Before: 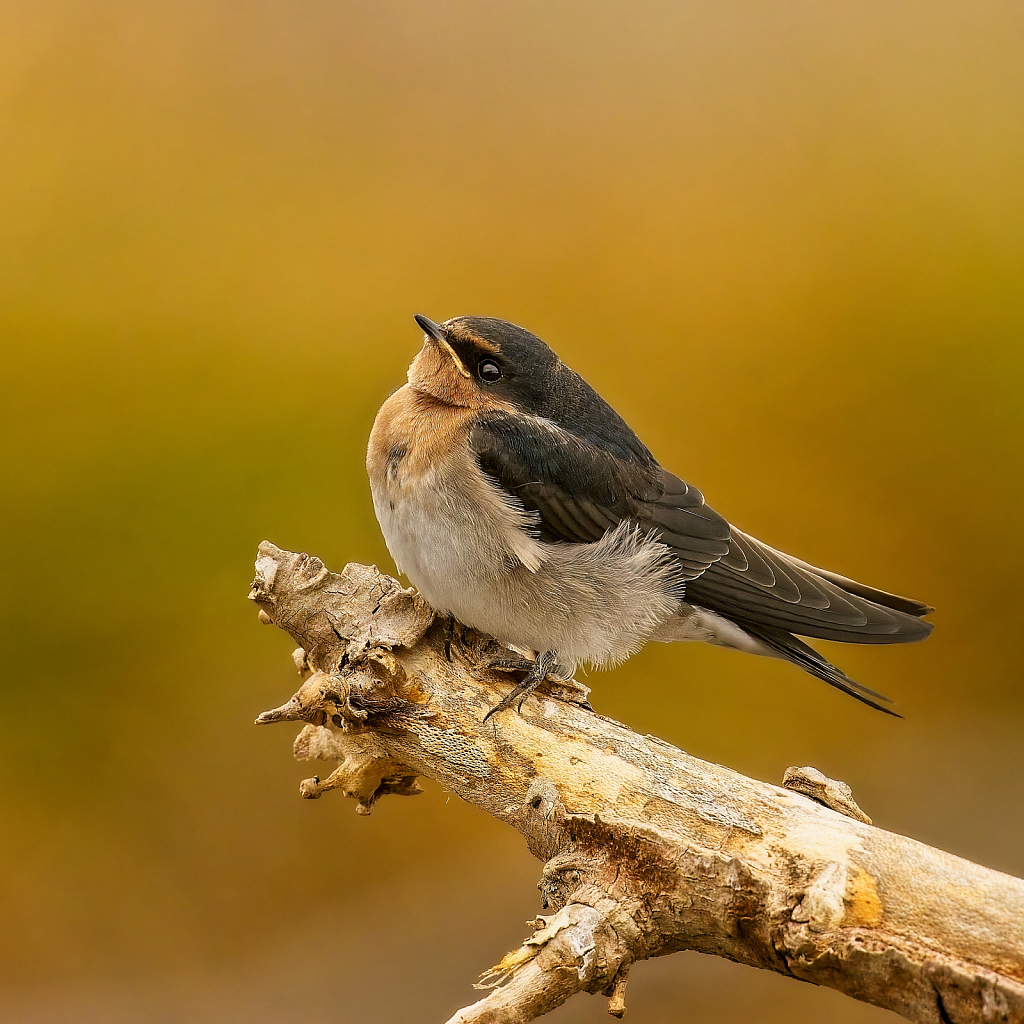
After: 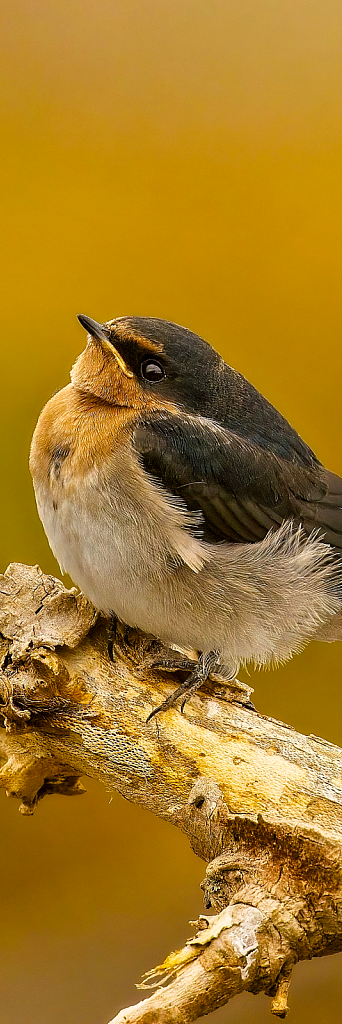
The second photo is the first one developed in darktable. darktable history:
color zones: curves: ch0 [(0.25, 0.5) (0.428, 0.473) (0.75, 0.5)]; ch1 [(0.243, 0.479) (0.398, 0.452) (0.75, 0.5)]
color balance rgb: perceptual saturation grading › global saturation 29.527%, contrast 3.866%
crop: left 32.913%, right 33.679%
